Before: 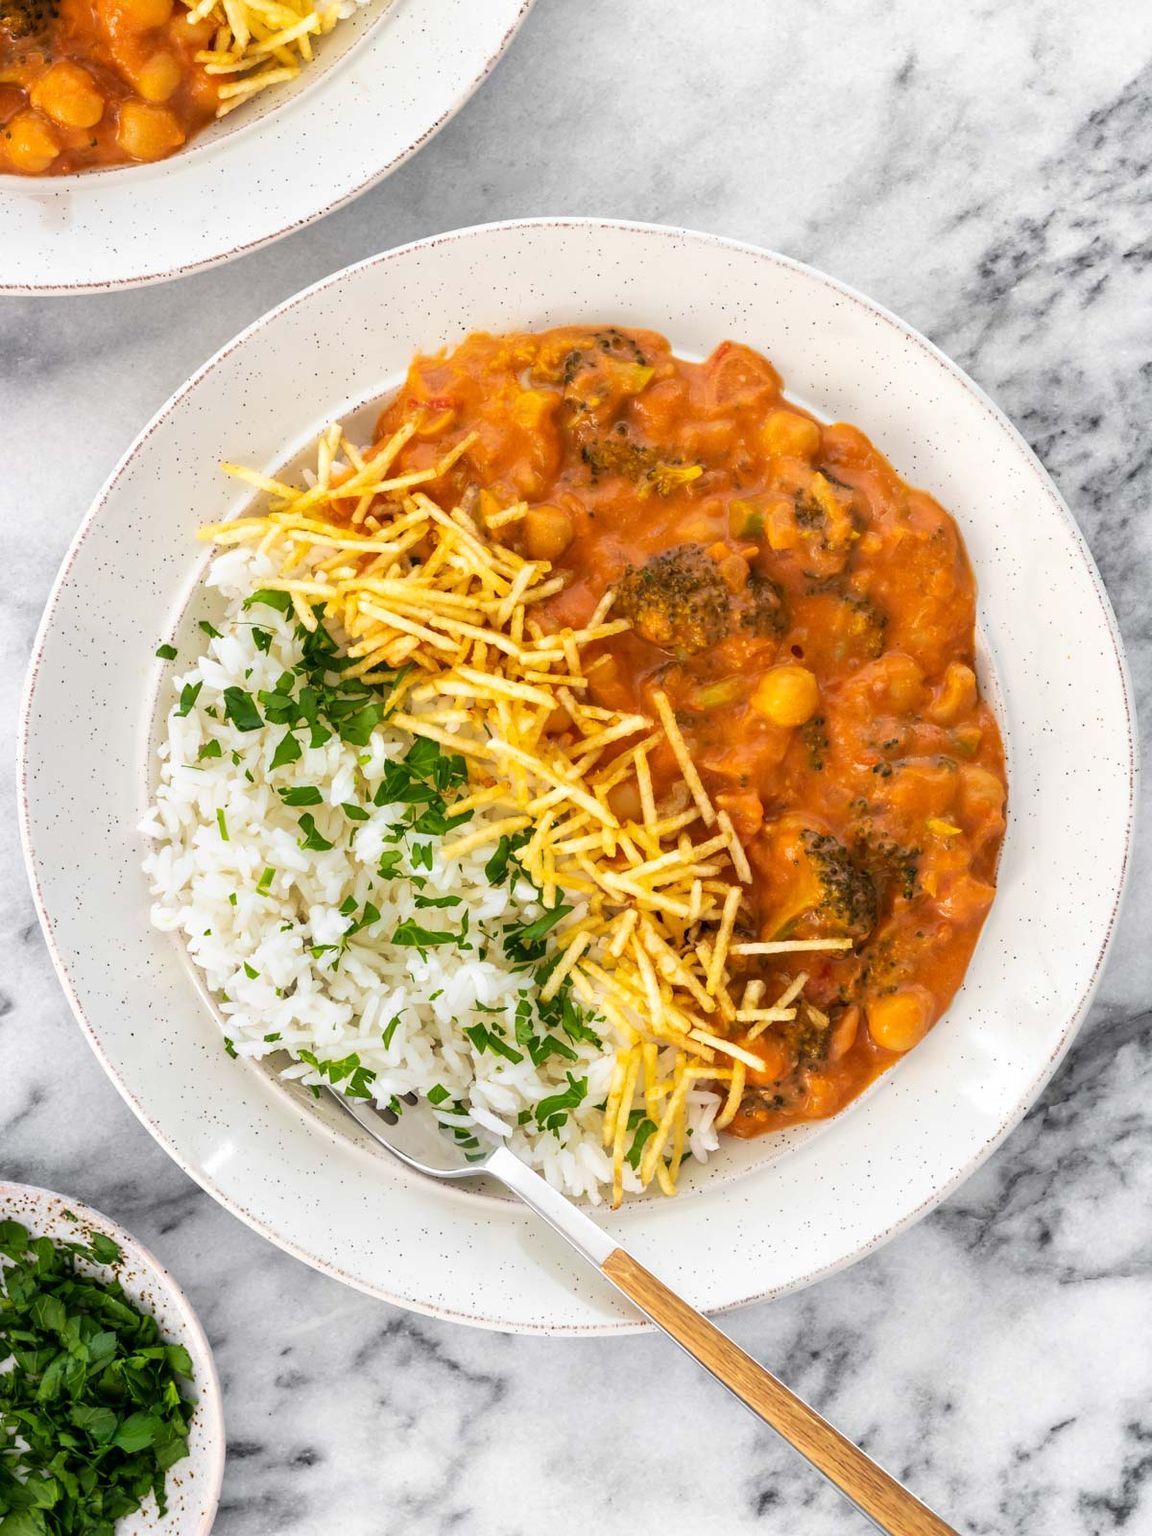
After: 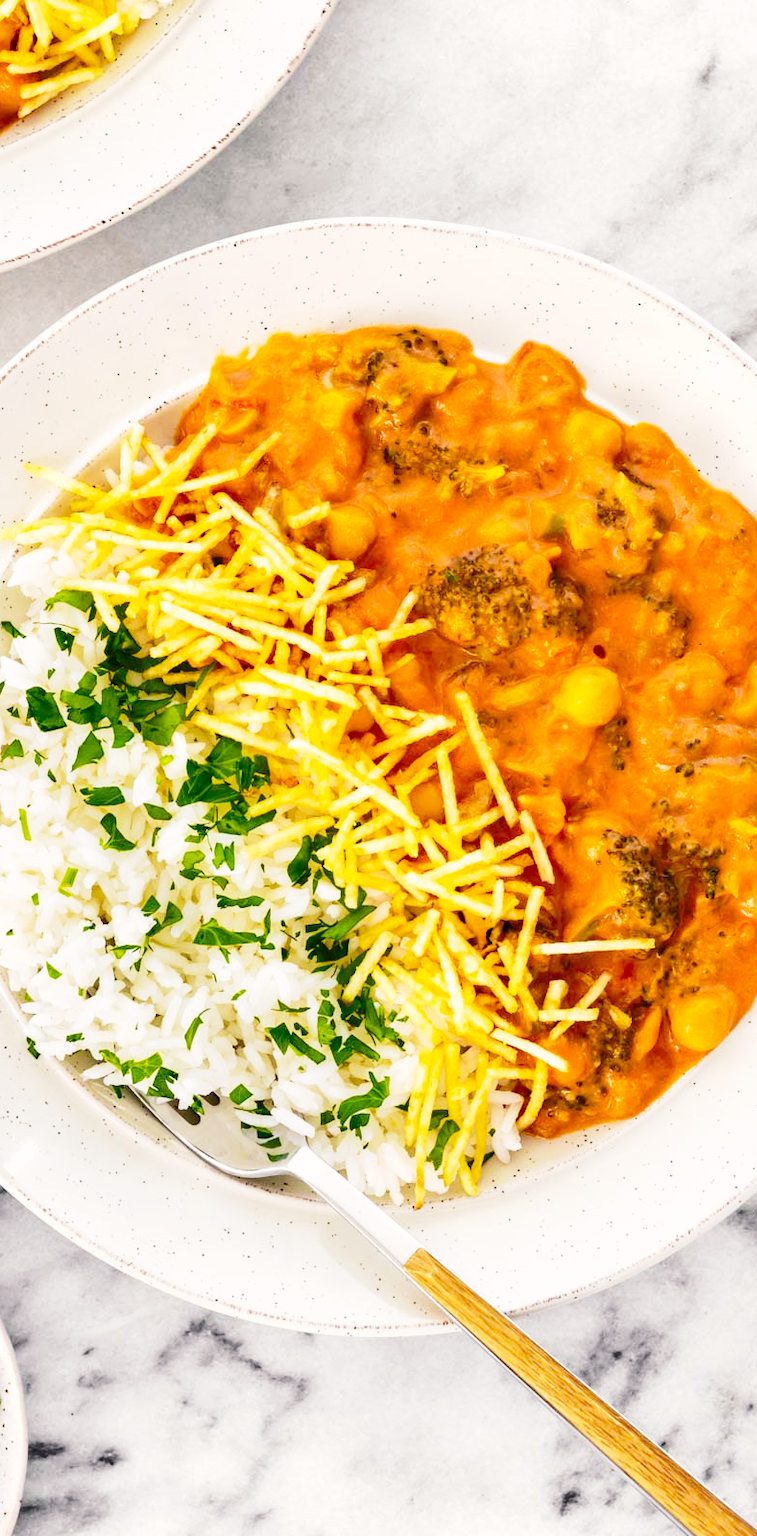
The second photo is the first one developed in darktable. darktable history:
shadows and highlights: shadows 47.83, highlights -41.75, soften with gaussian
crop: left 17.214%, right 17.005%
base curve: curves: ch0 [(0, 0) (0.028, 0.03) (0.121, 0.232) (0.46, 0.748) (0.859, 0.968) (1, 1)], preserve colors none
color balance rgb: highlights gain › chroma 1.666%, highlights gain › hue 55.47°, perceptual saturation grading › global saturation 0.084%, perceptual brilliance grading › mid-tones 10.31%, perceptual brilliance grading › shadows 14.847%, global vibrance 20%
